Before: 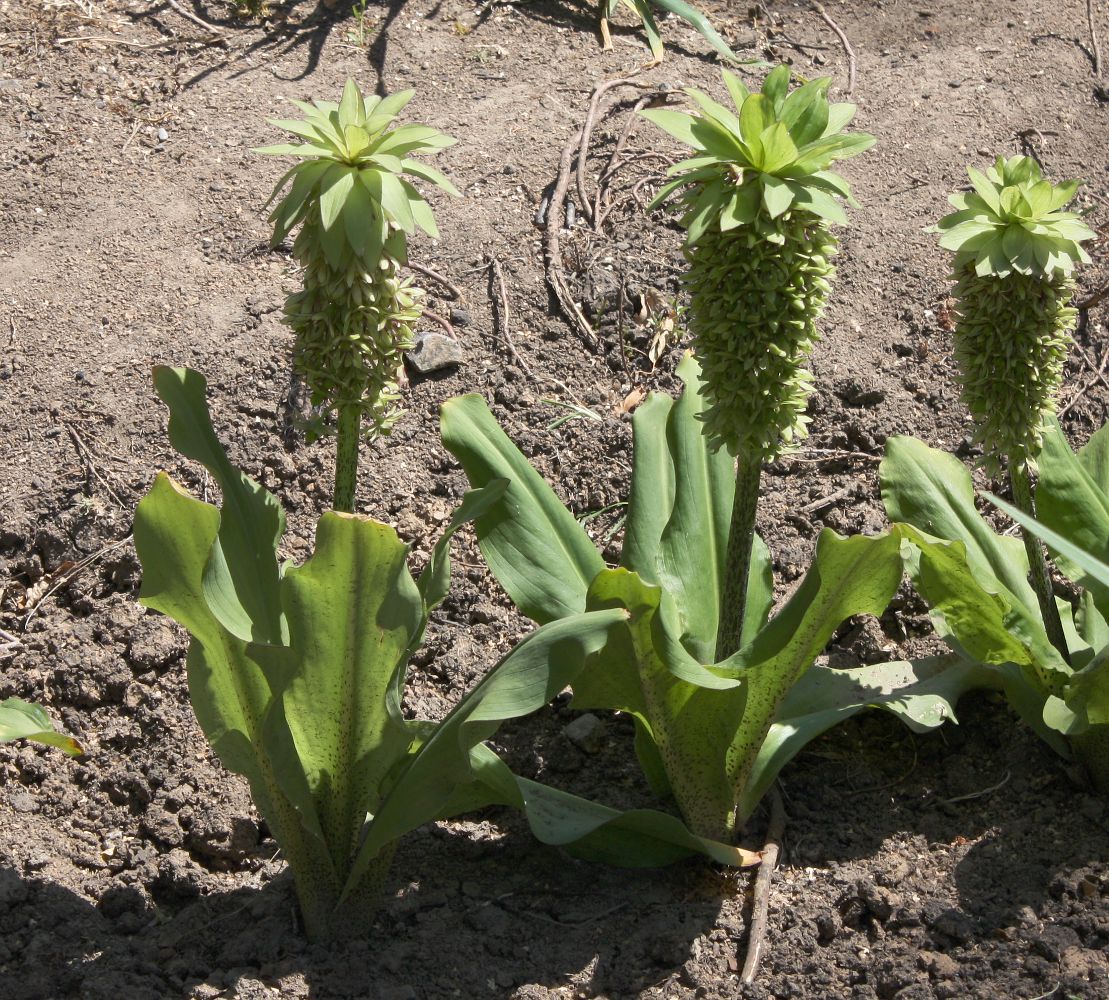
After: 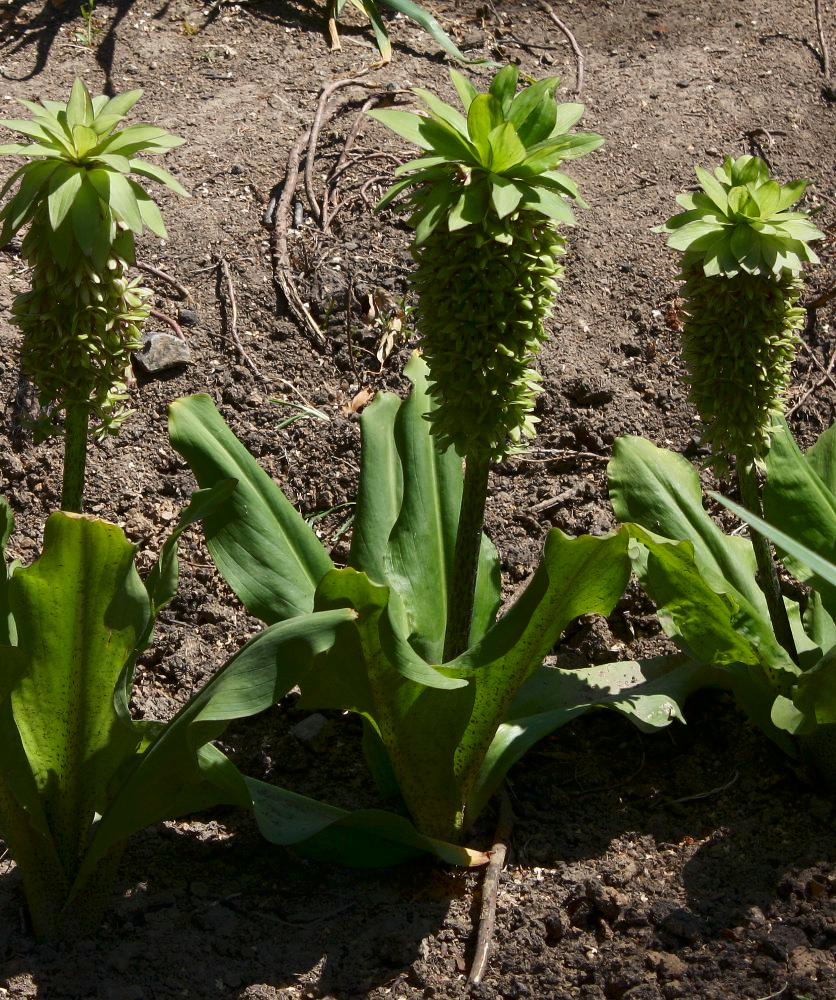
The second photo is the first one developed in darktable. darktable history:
contrast brightness saturation: brightness -0.25, saturation 0.2
crop and rotate: left 24.6%
